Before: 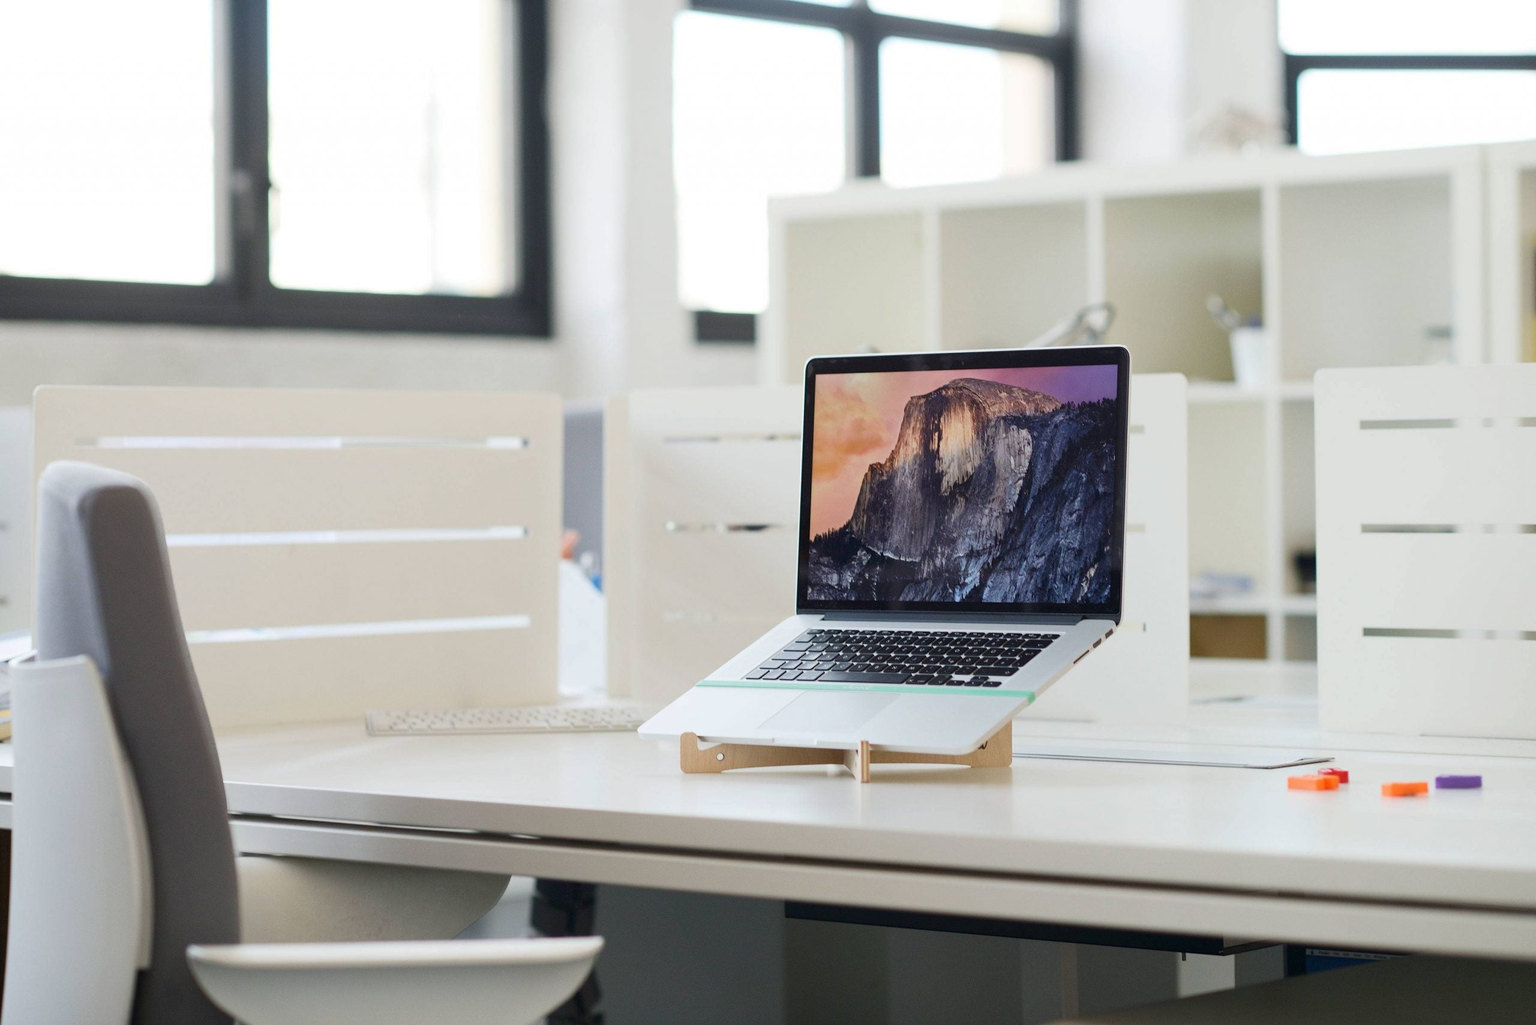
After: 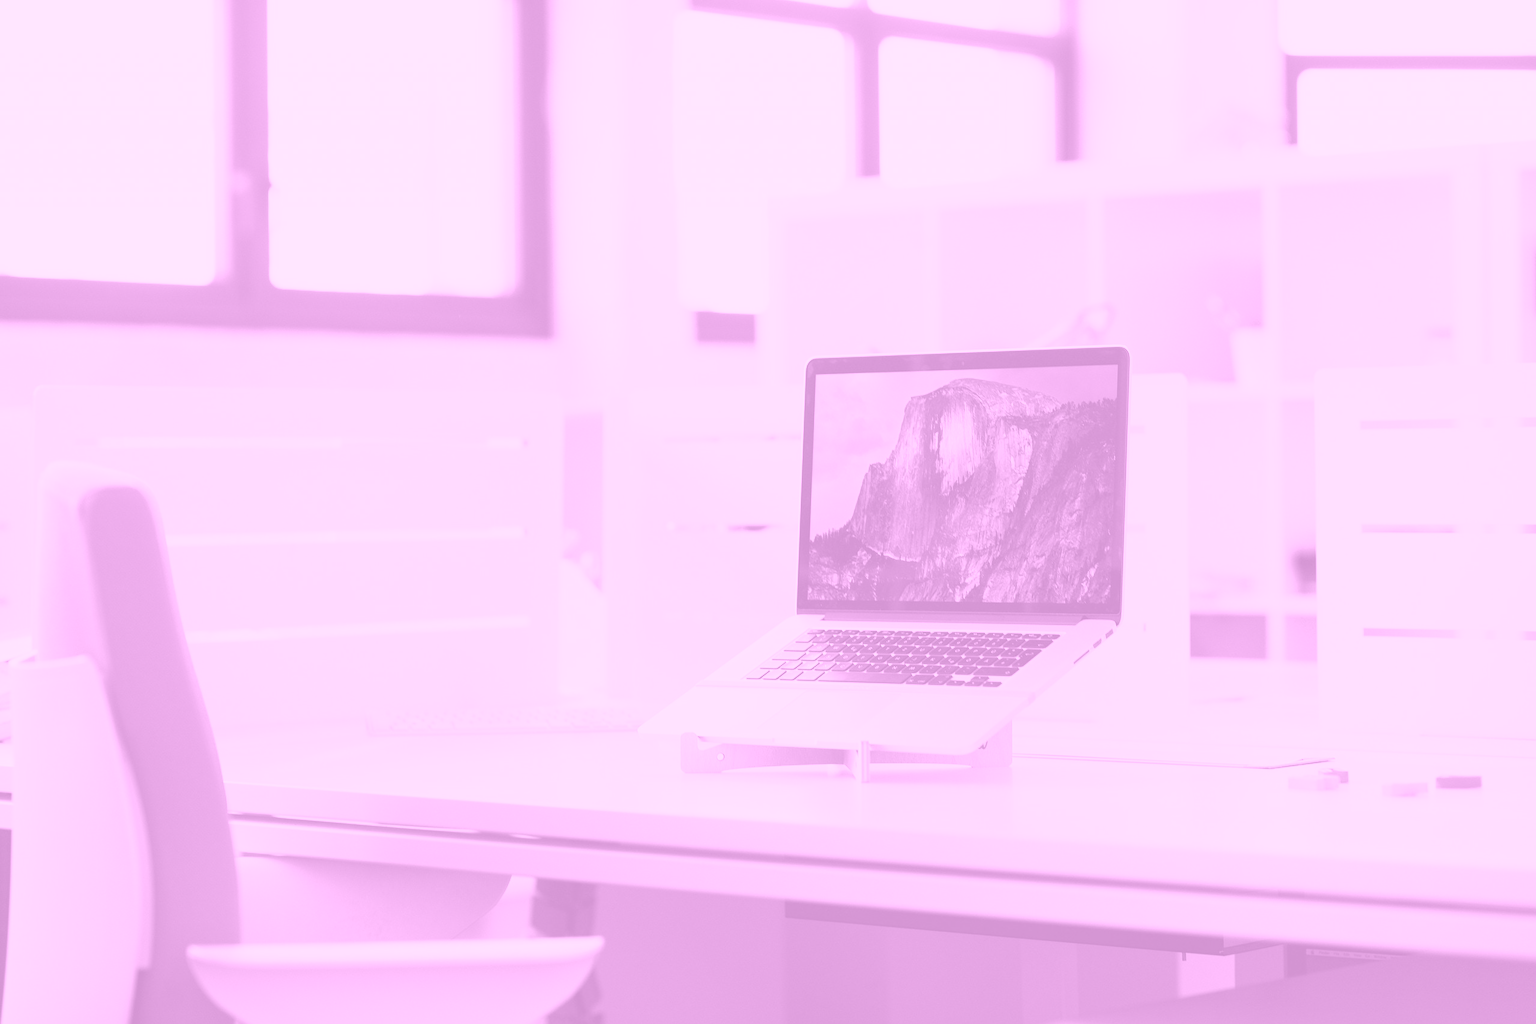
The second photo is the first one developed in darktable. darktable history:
shadows and highlights: shadows 0, highlights 40
colorize: hue 331.2°, saturation 75%, source mix 30.28%, lightness 70.52%, version 1
